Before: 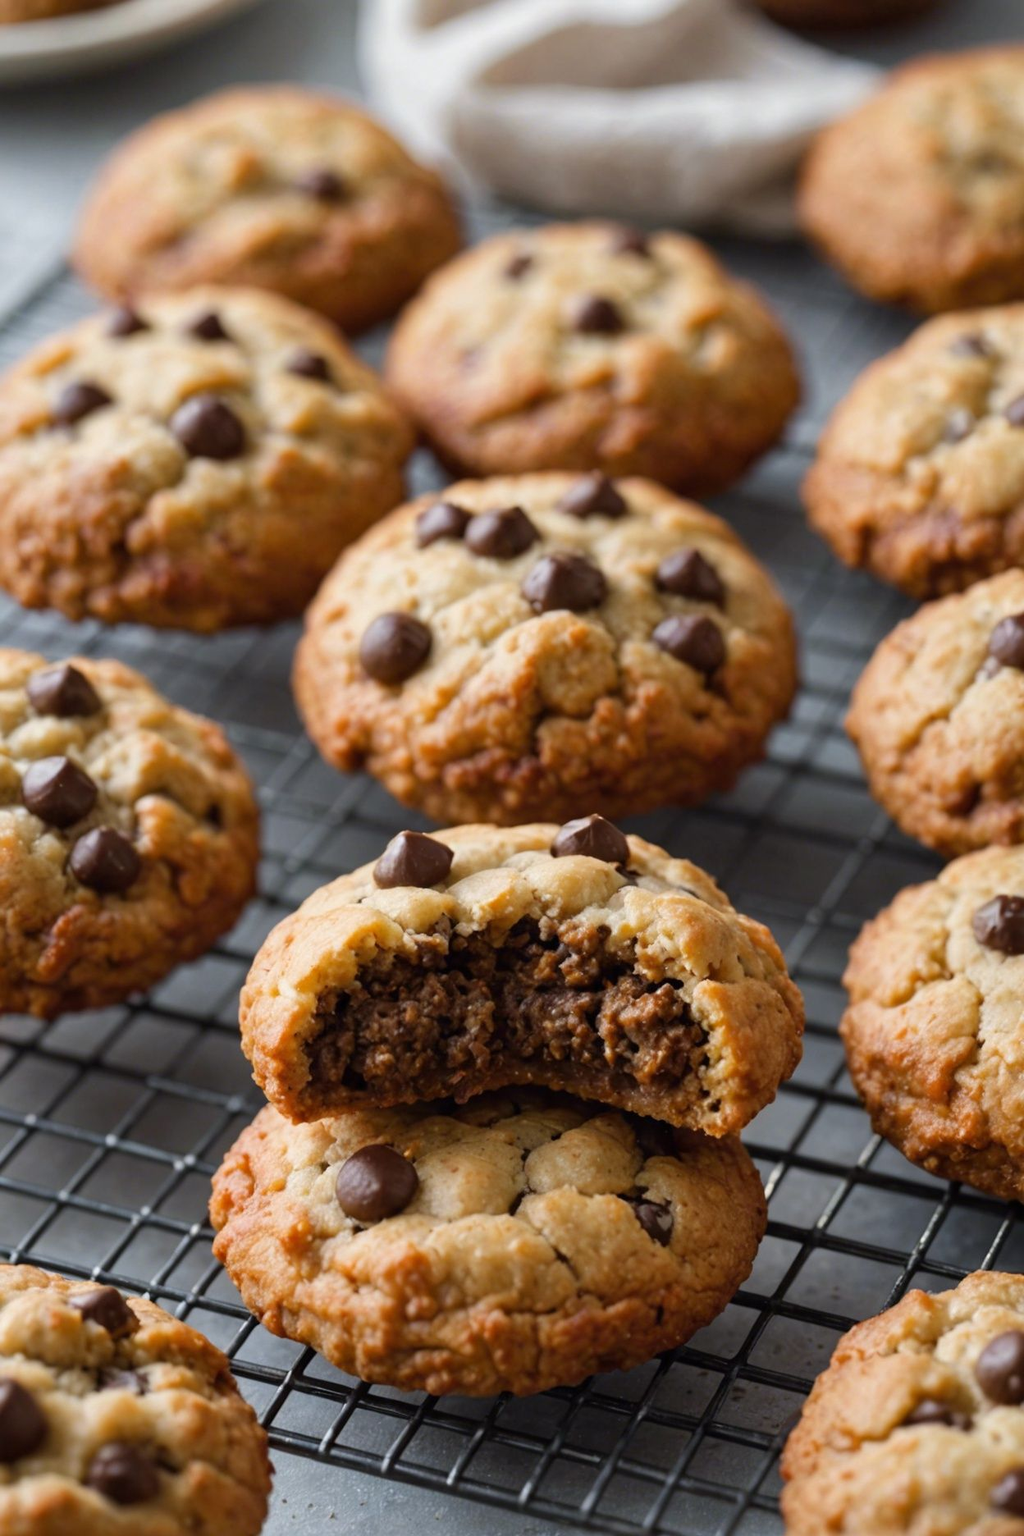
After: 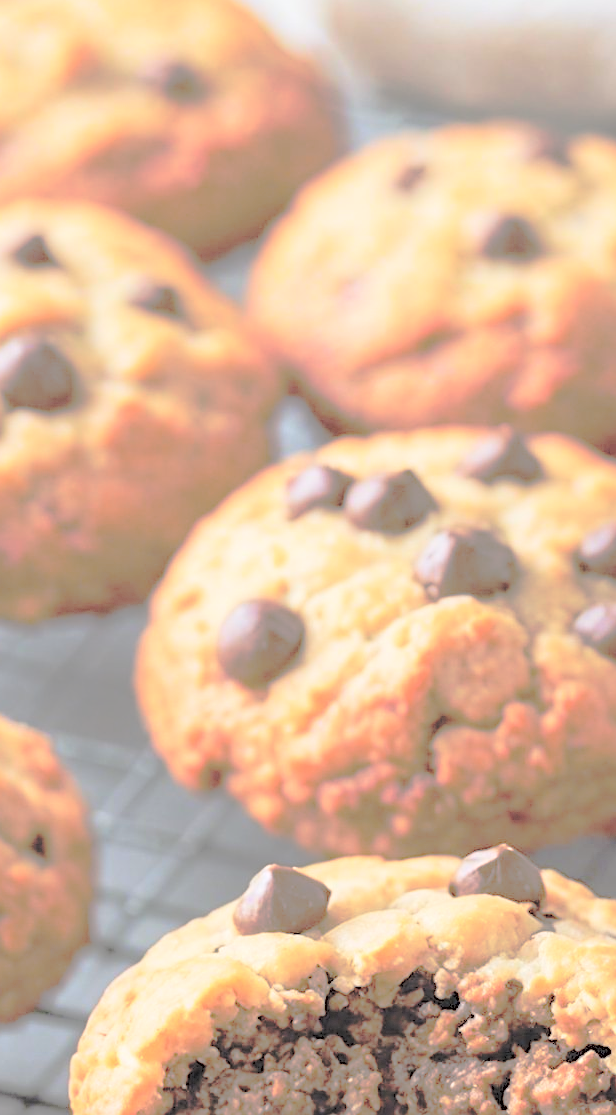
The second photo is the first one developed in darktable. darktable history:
sharpen: on, module defaults
crop: left 17.806%, top 7.906%, right 32.834%, bottom 32.511%
tone curve: curves: ch0 [(0, 0) (0.003, 0.005) (0.011, 0.012) (0.025, 0.026) (0.044, 0.046) (0.069, 0.071) (0.1, 0.098) (0.136, 0.135) (0.177, 0.178) (0.224, 0.217) (0.277, 0.274) (0.335, 0.335) (0.399, 0.442) (0.468, 0.543) (0.543, 0.6) (0.623, 0.628) (0.709, 0.679) (0.801, 0.782) (0.898, 0.904) (1, 1)], preserve colors none
contrast brightness saturation: brightness 0.988
